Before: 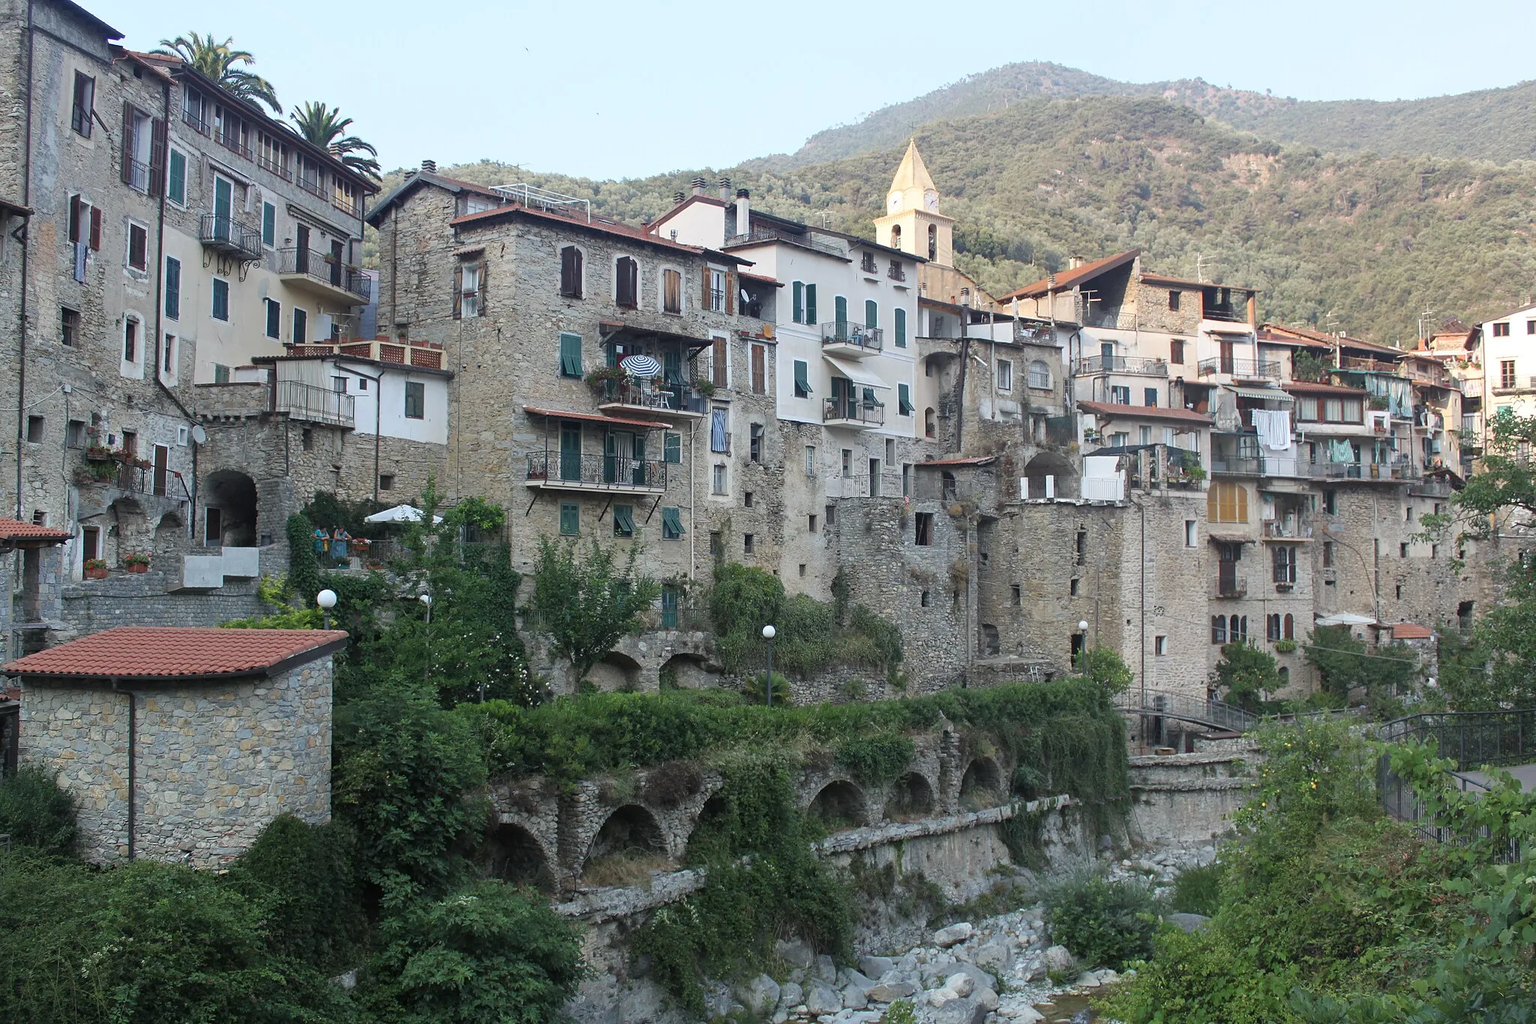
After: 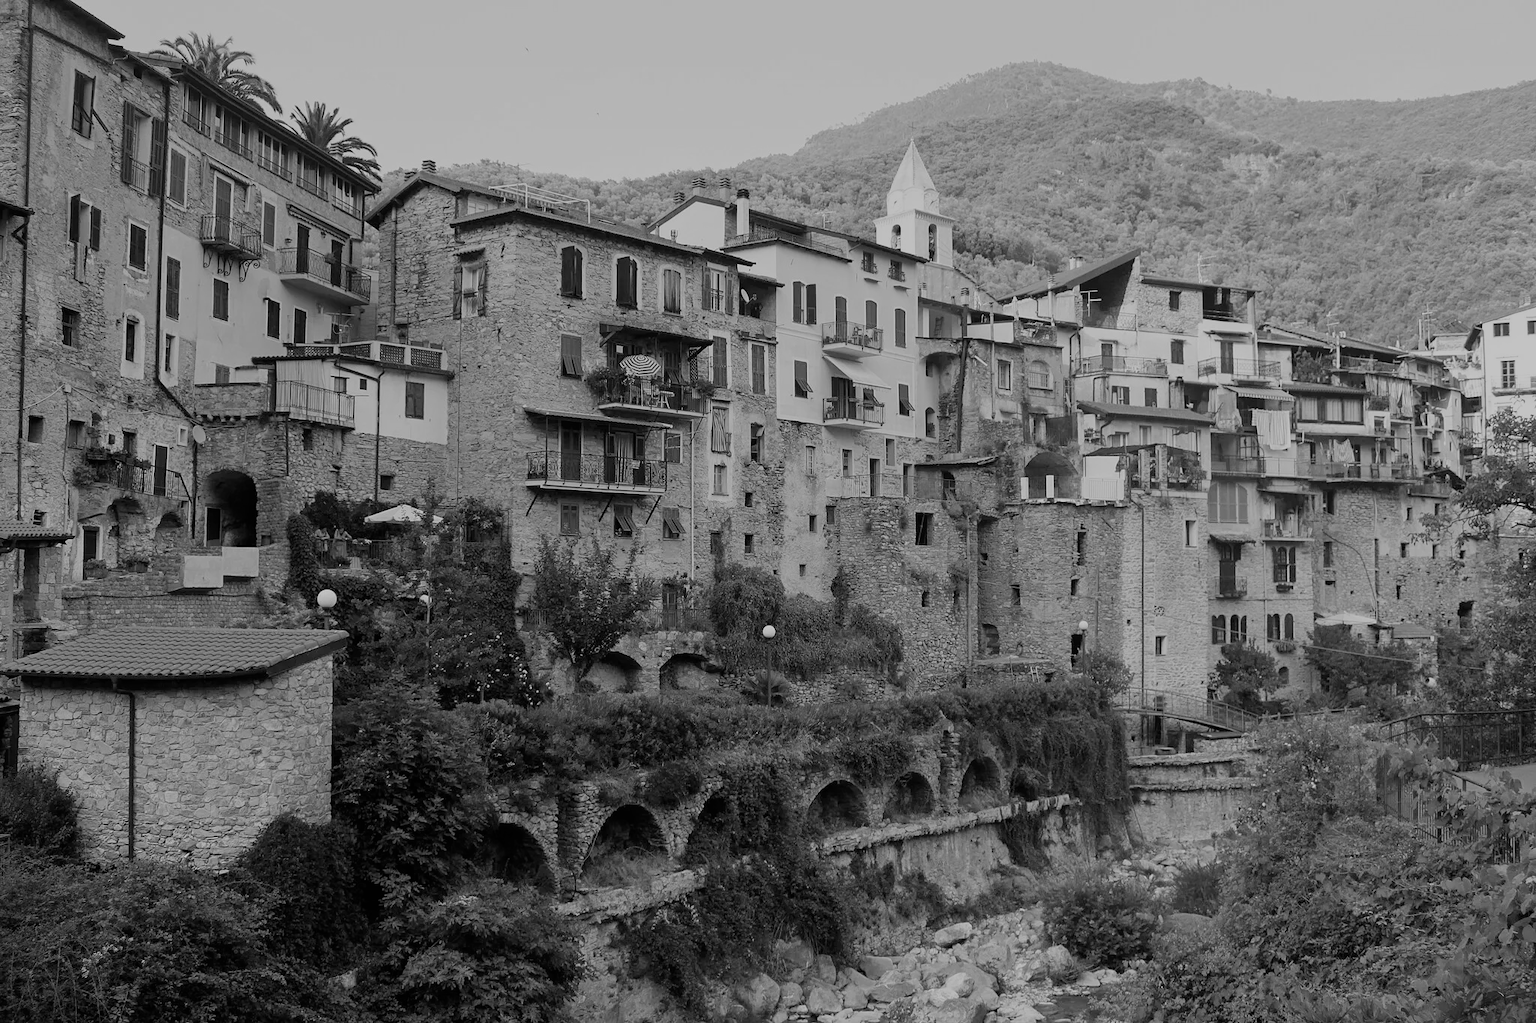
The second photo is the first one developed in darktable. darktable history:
graduated density: on, module defaults
filmic rgb: black relative exposure -7.15 EV, white relative exposure 5.36 EV, hardness 3.02
monochrome: on, module defaults
